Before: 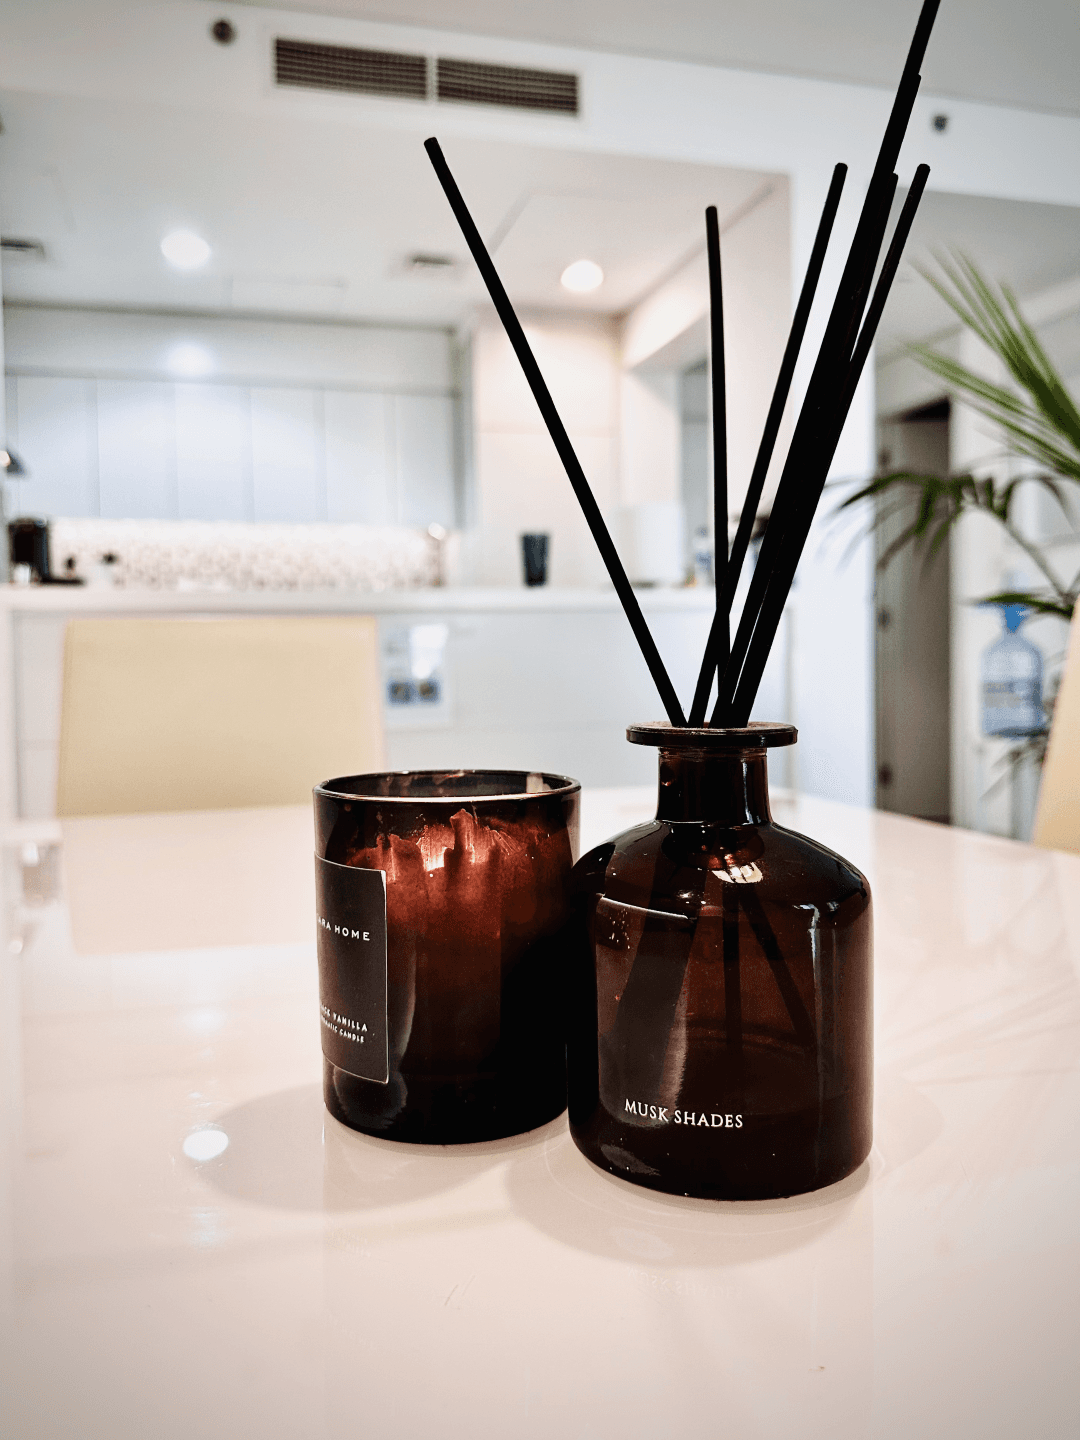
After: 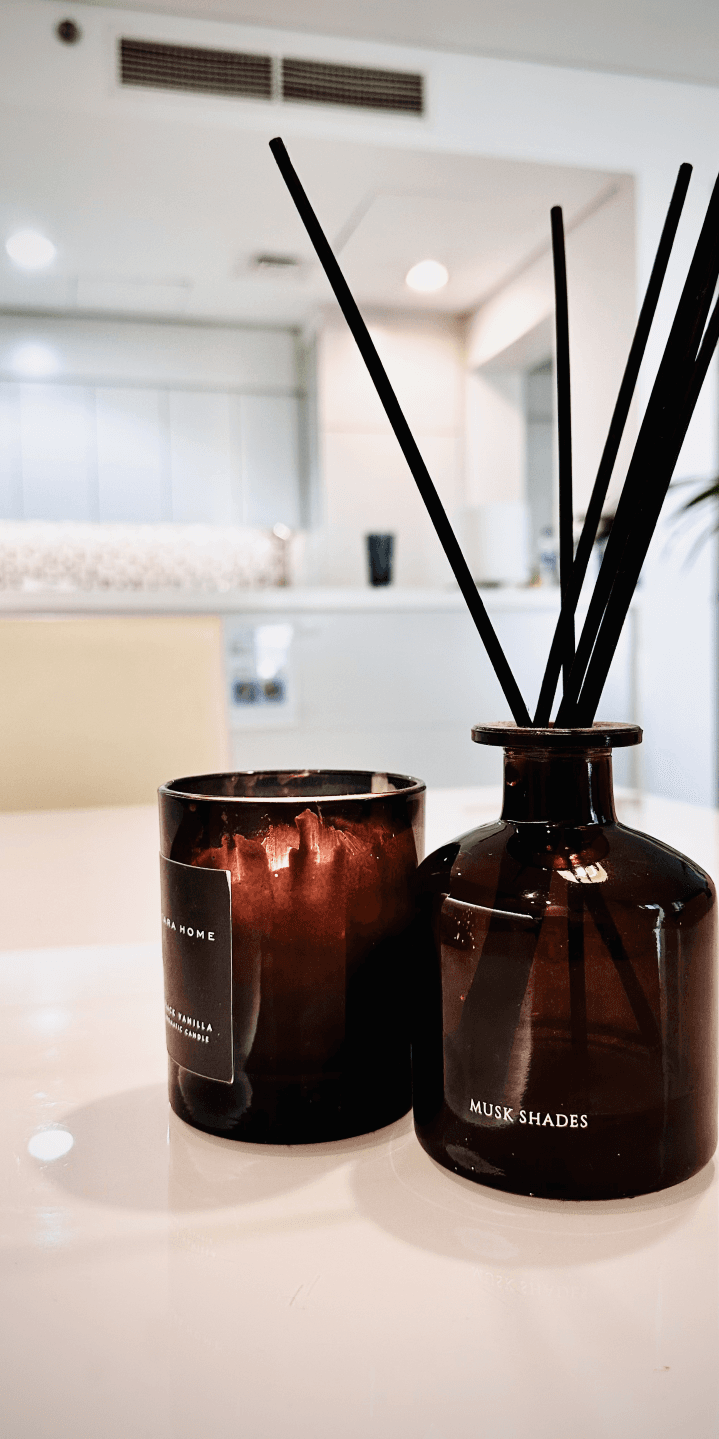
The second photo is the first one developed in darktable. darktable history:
crop and rotate: left 14.403%, right 18.979%
